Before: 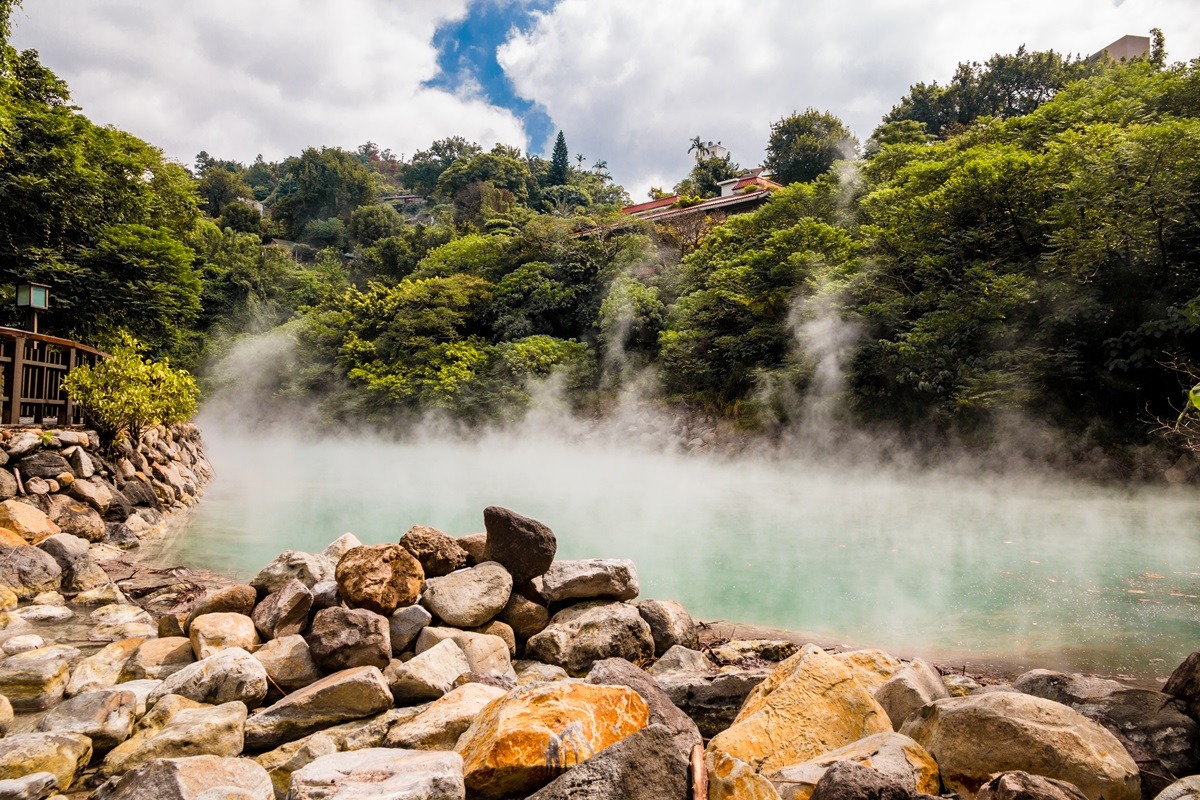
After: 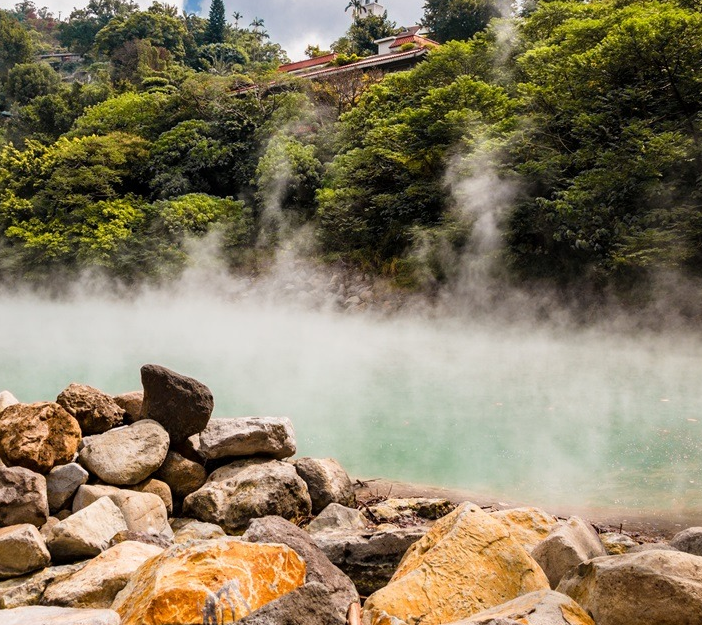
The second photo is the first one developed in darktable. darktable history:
crop and rotate: left 28.619%, top 17.789%, right 12.805%, bottom 4.006%
